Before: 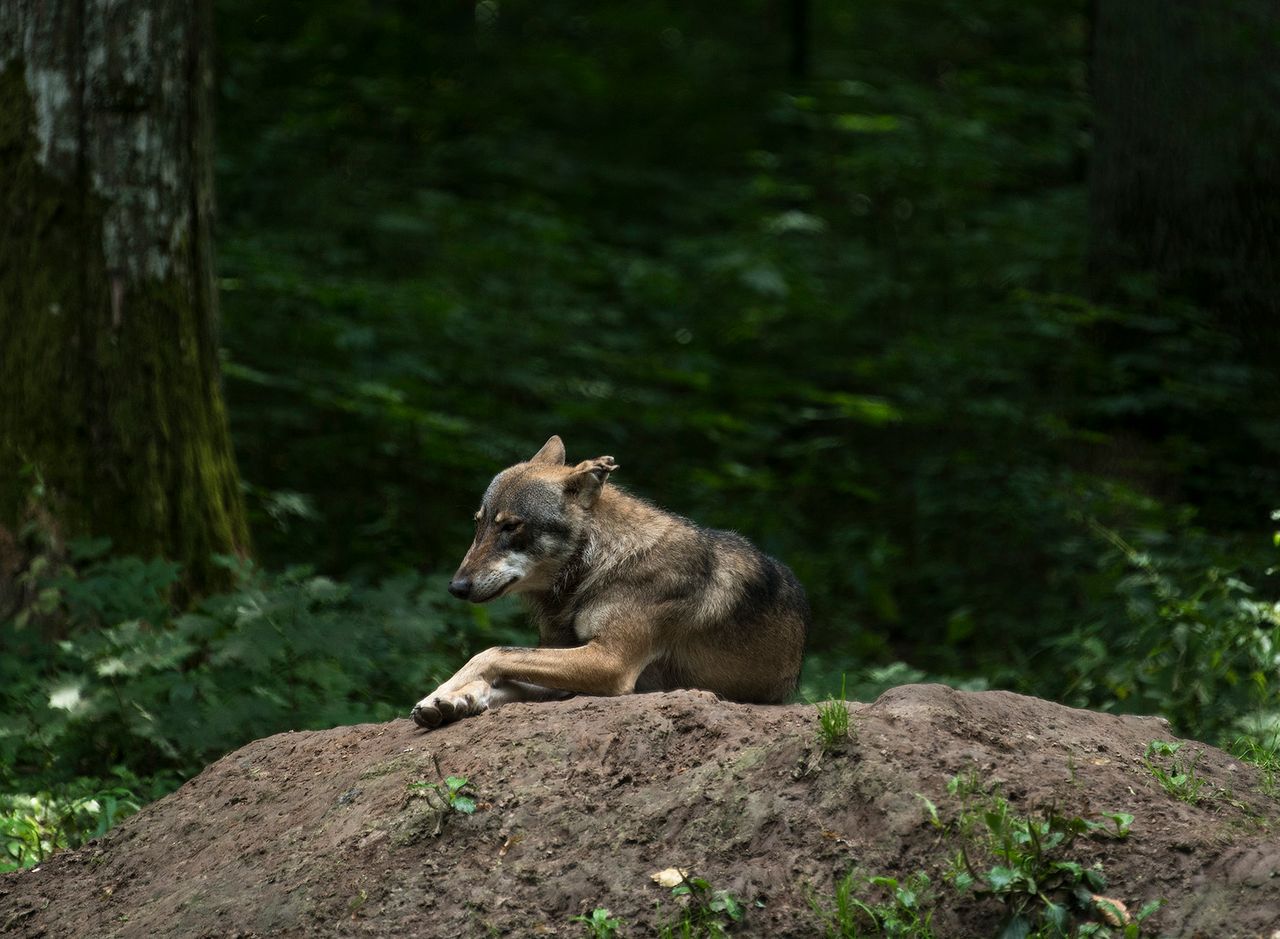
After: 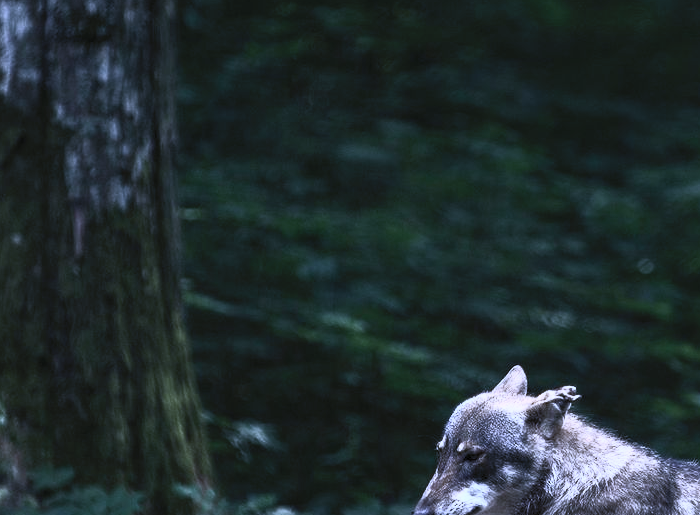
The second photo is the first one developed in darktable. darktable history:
crop and rotate: left 3.047%, top 7.509%, right 42.236%, bottom 37.598%
color calibration: output R [1.063, -0.012, -0.003, 0], output B [-0.079, 0.047, 1, 0], illuminant custom, x 0.46, y 0.43, temperature 2642.66 K
contrast brightness saturation: contrast 0.57, brightness 0.57, saturation -0.34
